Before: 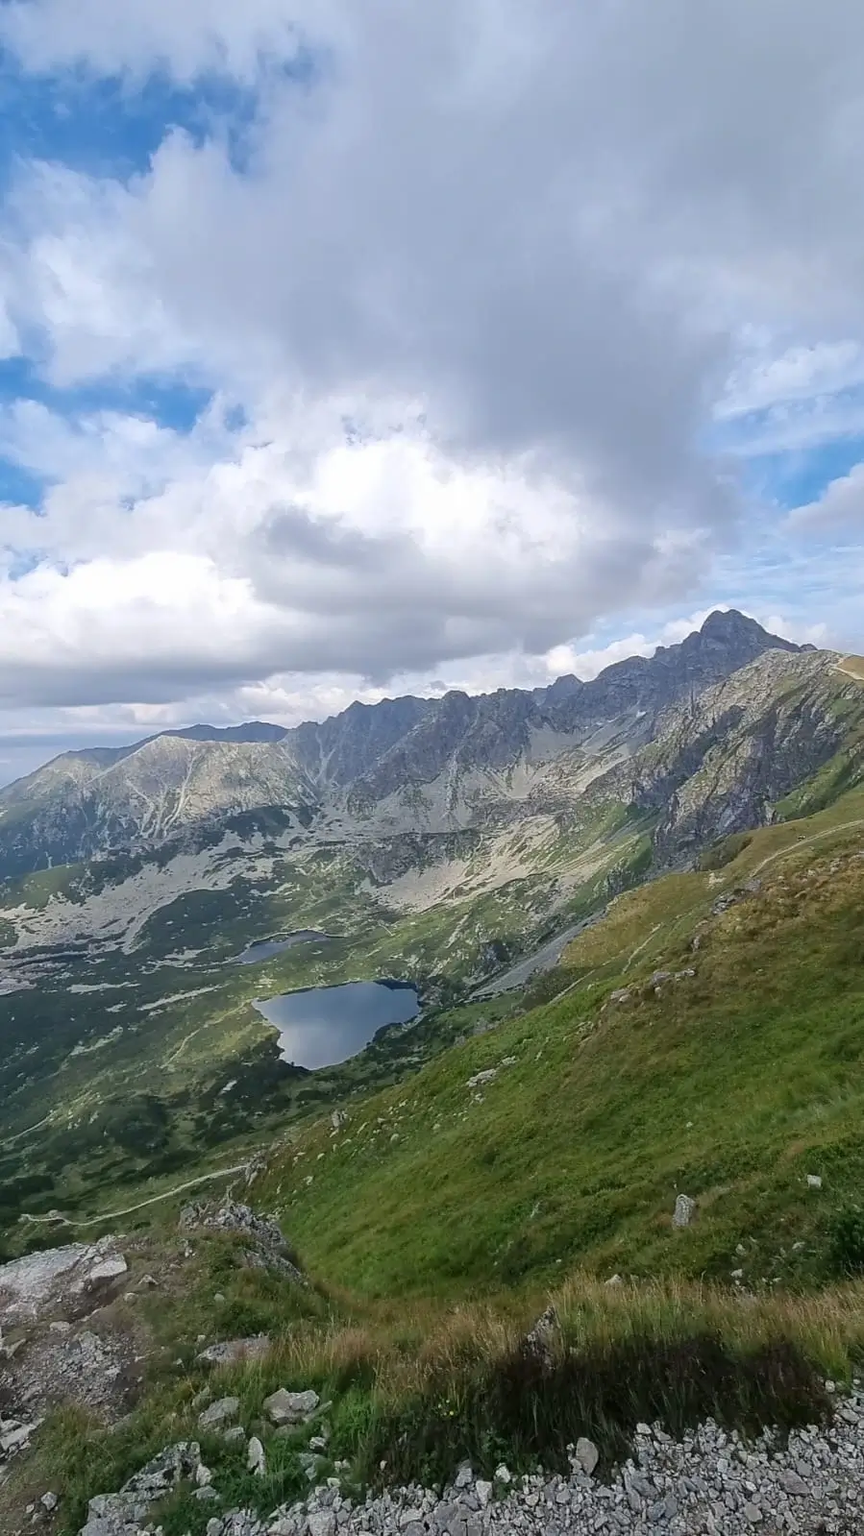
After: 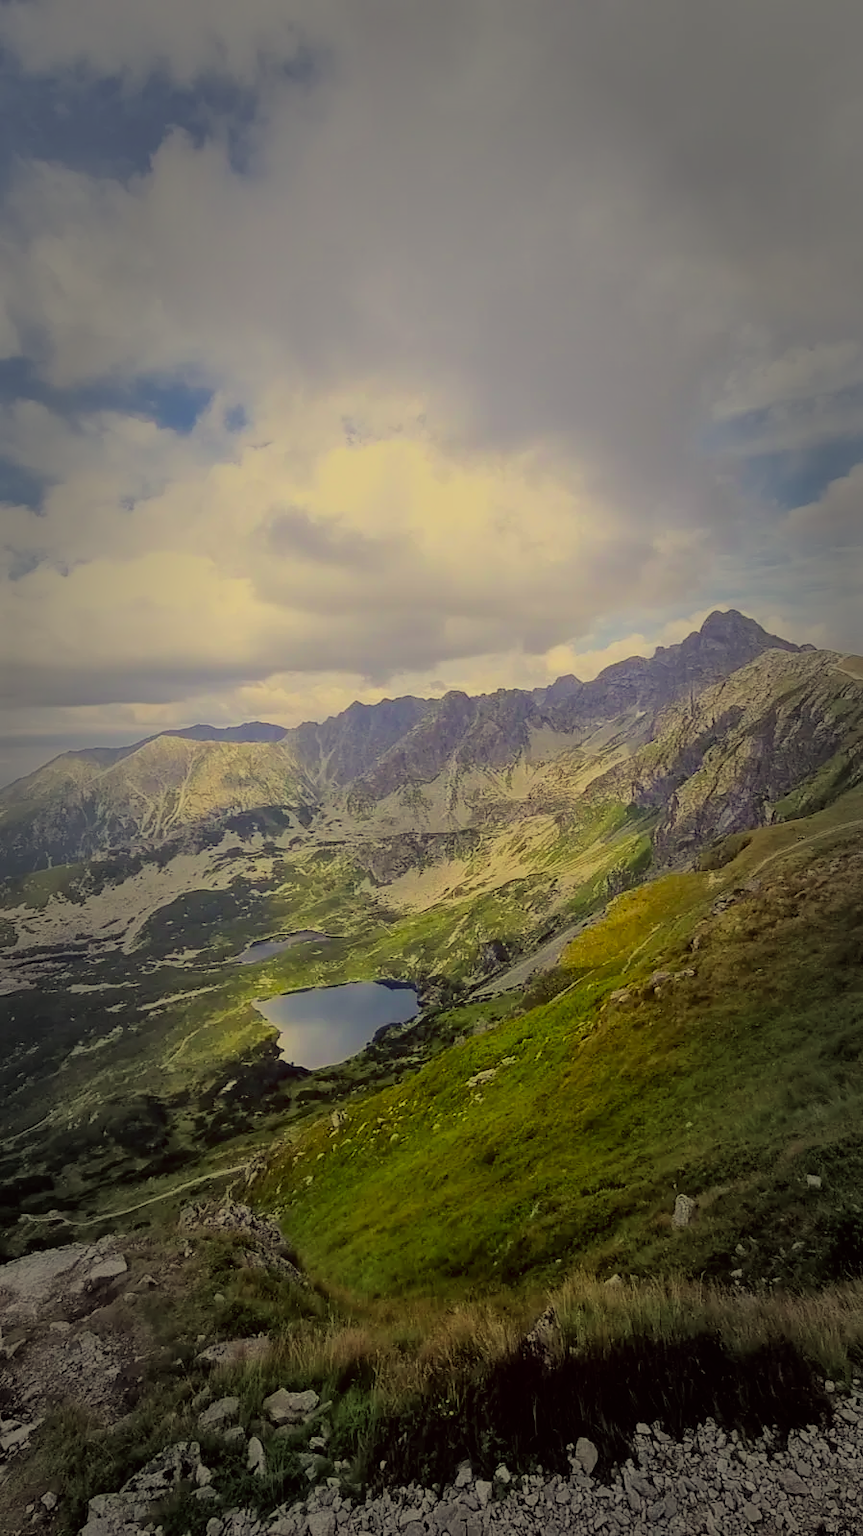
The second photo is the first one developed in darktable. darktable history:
filmic rgb: black relative exposure -6.15 EV, white relative exposure 6.96 EV, hardness 2.23, color science v6 (2022)
white balance: red 1, blue 1
vignetting: fall-off start 48.41%, automatic ratio true, width/height ratio 1.29, unbound false
color balance rgb: linear chroma grading › global chroma 15%, perceptual saturation grading › global saturation 30%
shadows and highlights: shadows 20.55, highlights -20.99, soften with gaussian
color correction: highlights a* -0.482, highlights b* 40, shadows a* 9.8, shadows b* -0.161
